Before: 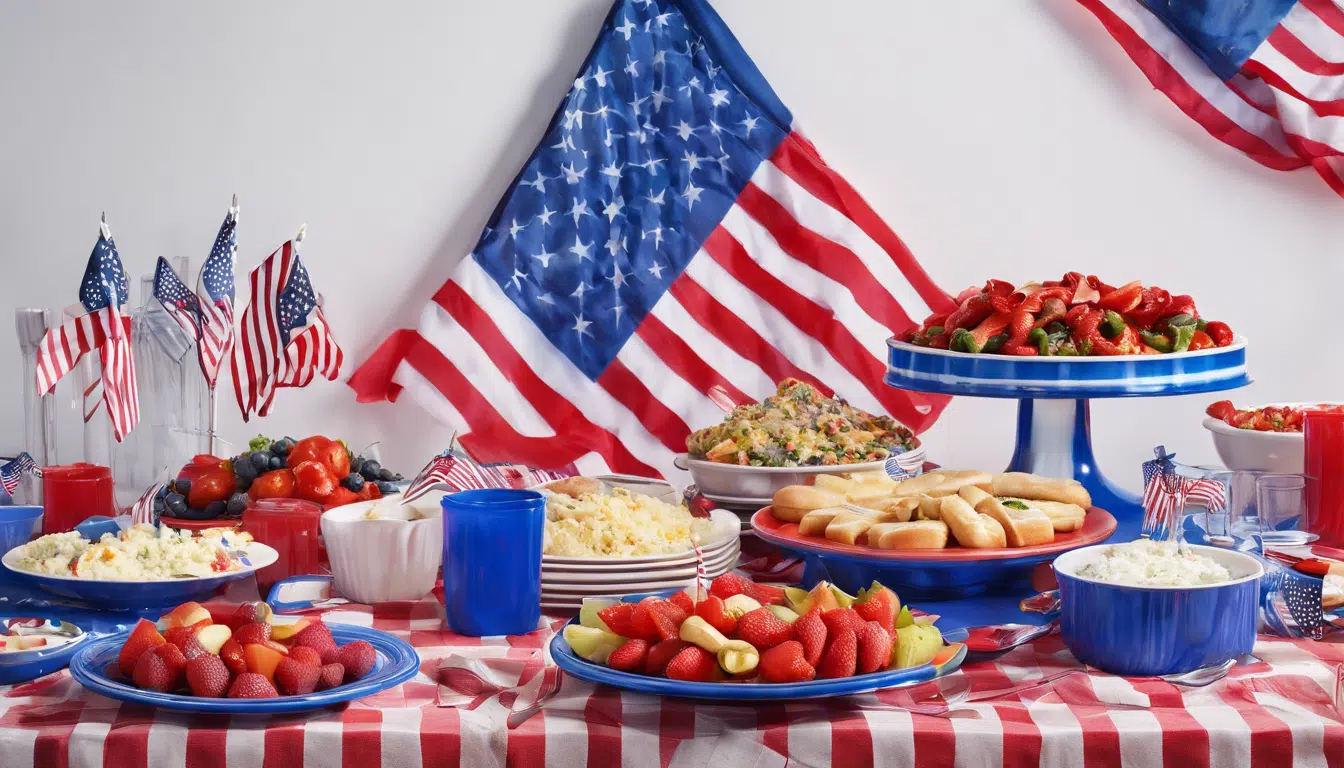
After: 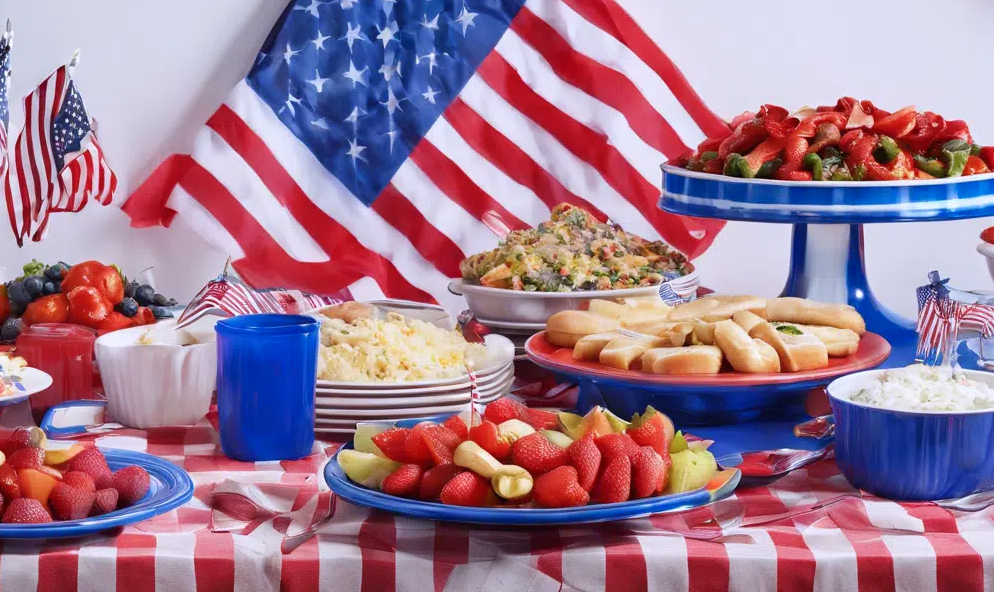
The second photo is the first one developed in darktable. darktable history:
crop: left 16.871%, top 22.857%, right 9.116%
color calibration: illuminant as shot in camera, x 0.358, y 0.373, temperature 4628.91 K
